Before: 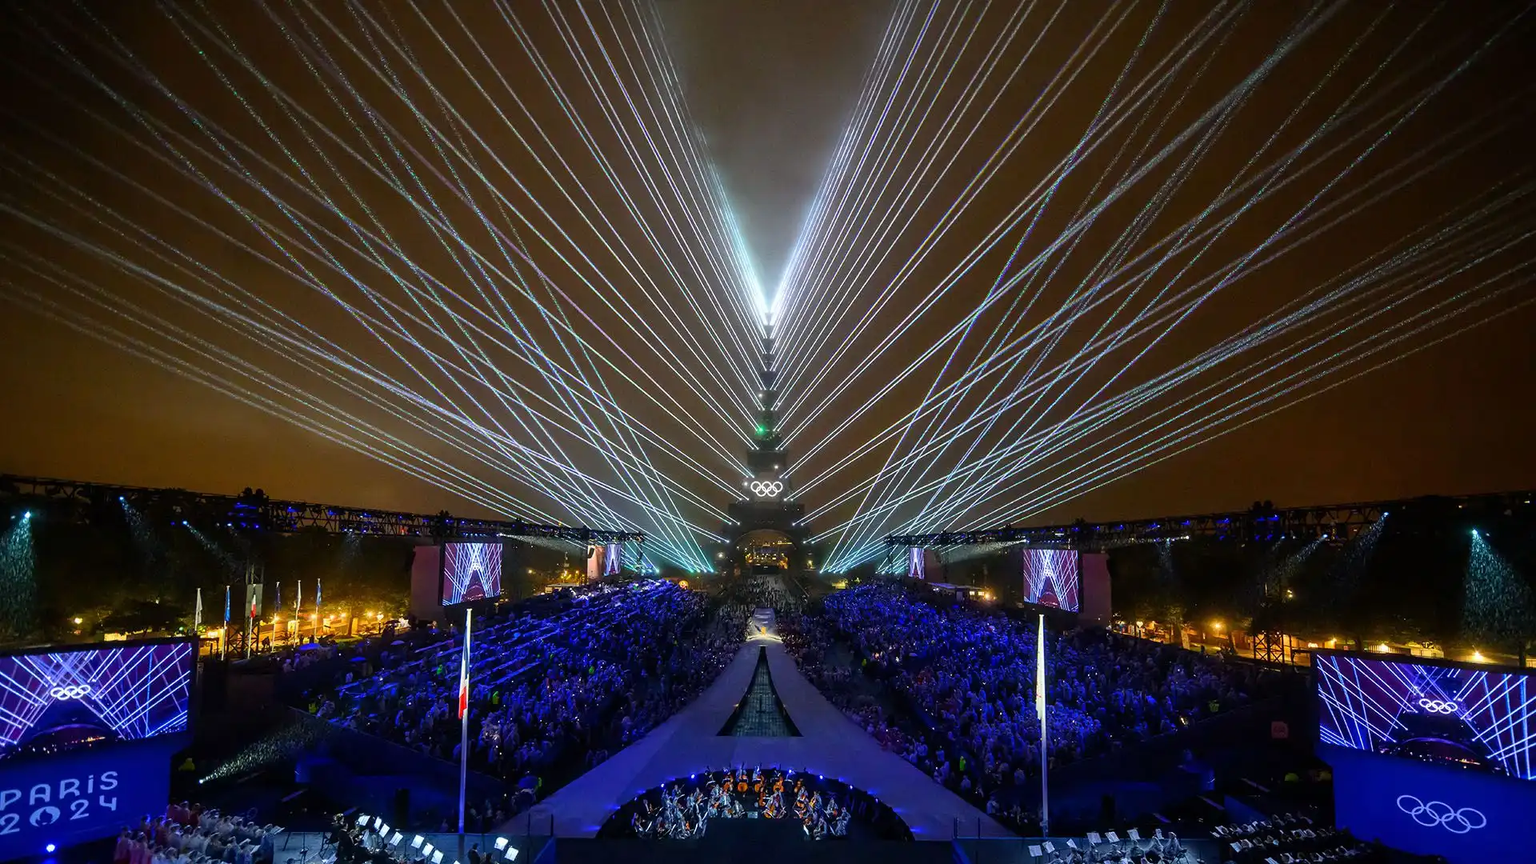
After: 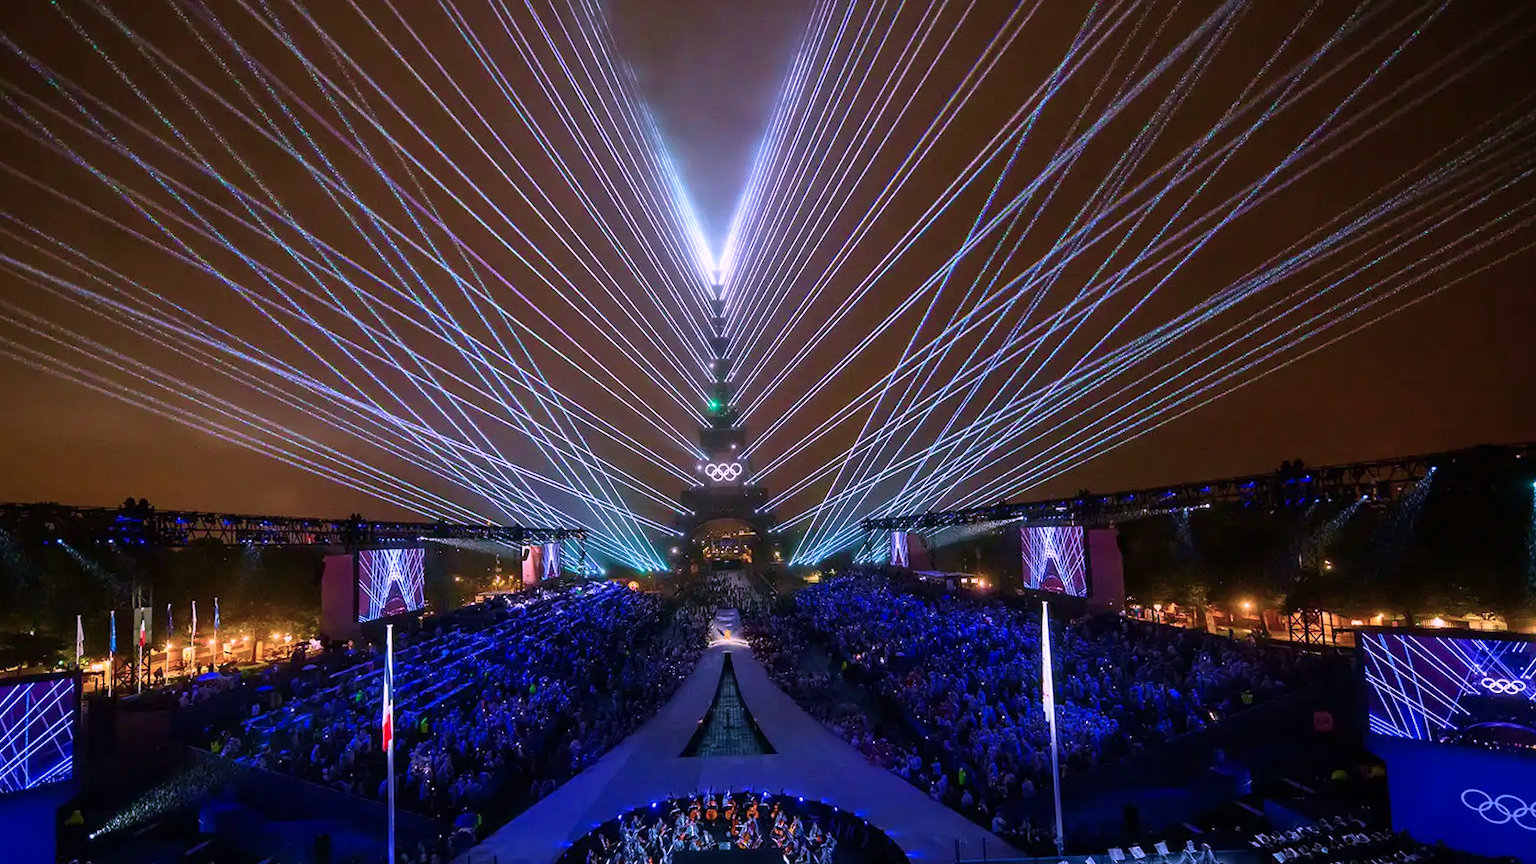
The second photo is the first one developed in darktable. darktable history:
crop and rotate: angle 2.61°, left 5.722%, top 5.674%
velvia: strength 44.95%
color correction: highlights a* 15.08, highlights b* -24.75
